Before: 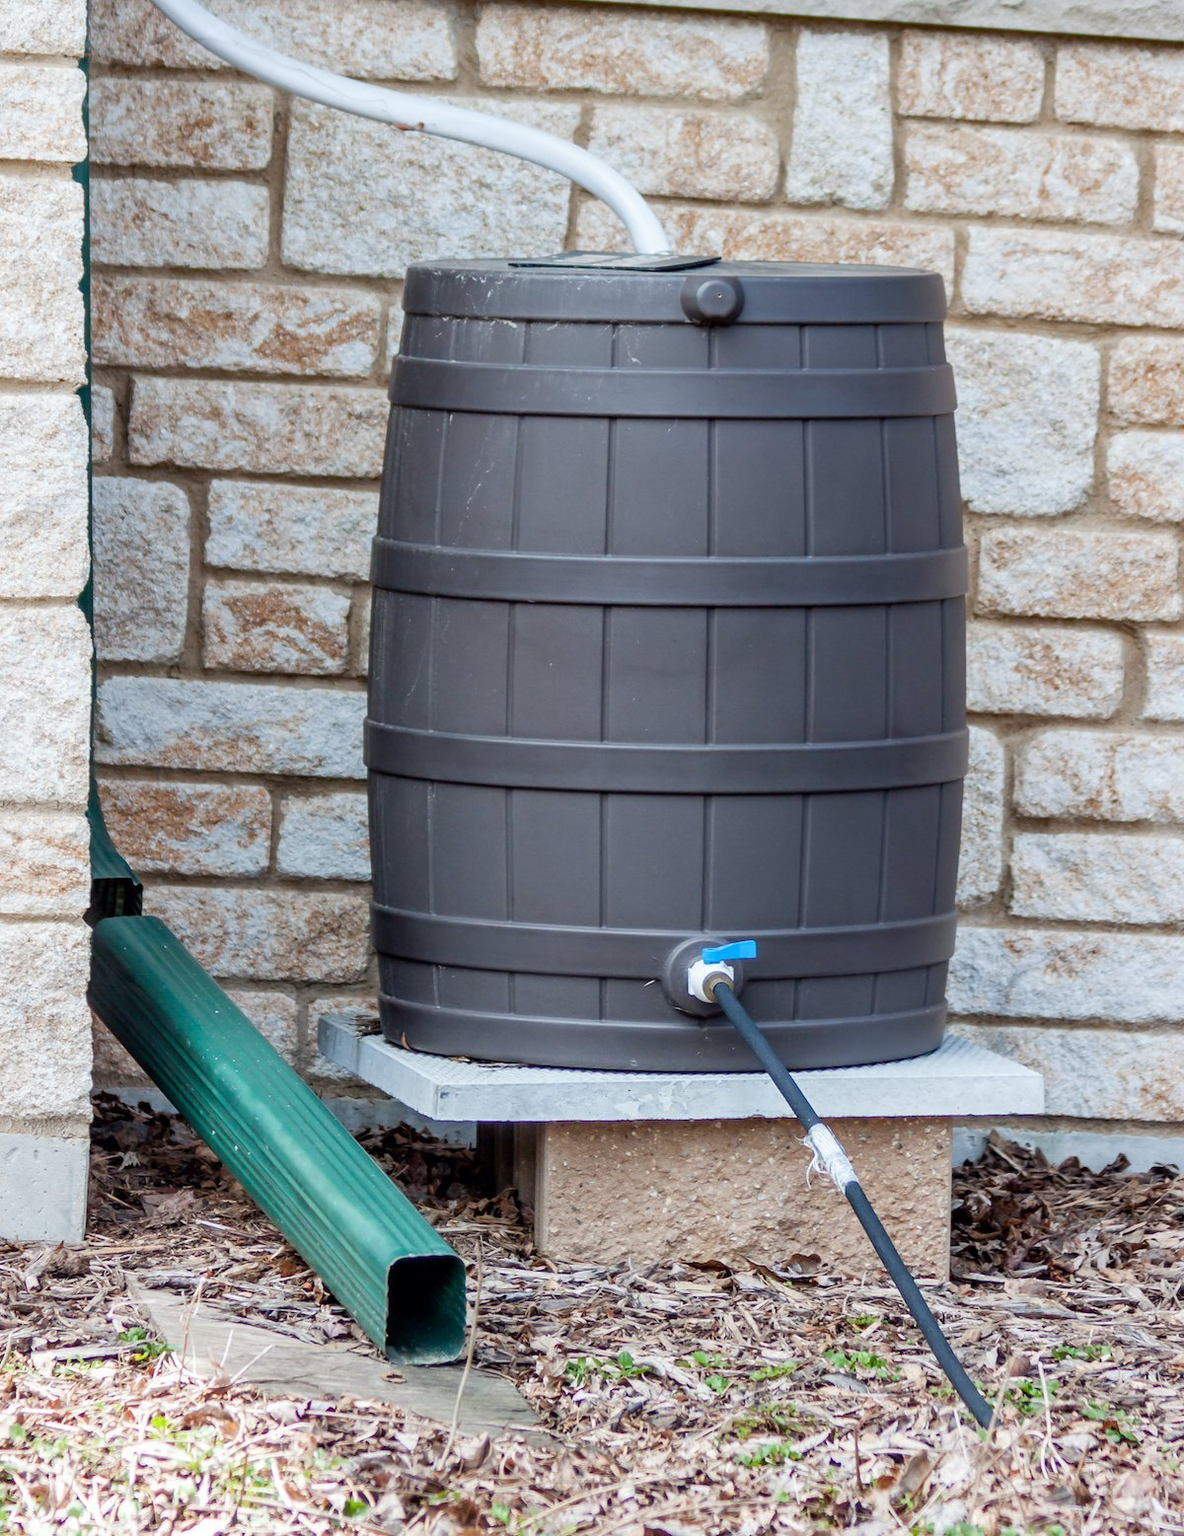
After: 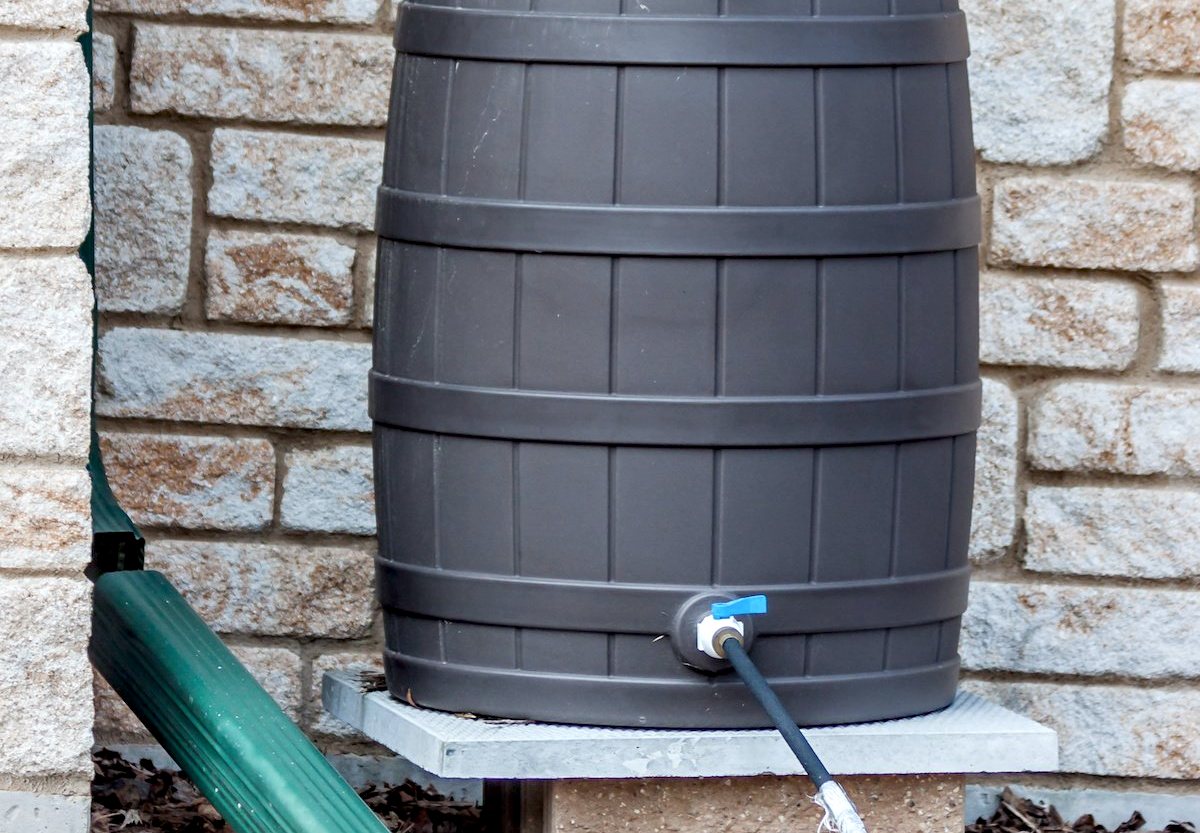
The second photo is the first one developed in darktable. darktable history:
contrast equalizer: y [[0.535, 0.543, 0.548, 0.548, 0.542, 0.532], [0.5 ×6], [0.5 ×6], [0 ×6], [0 ×6]]
crop and rotate: top 23.043%, bottom 23.437%
